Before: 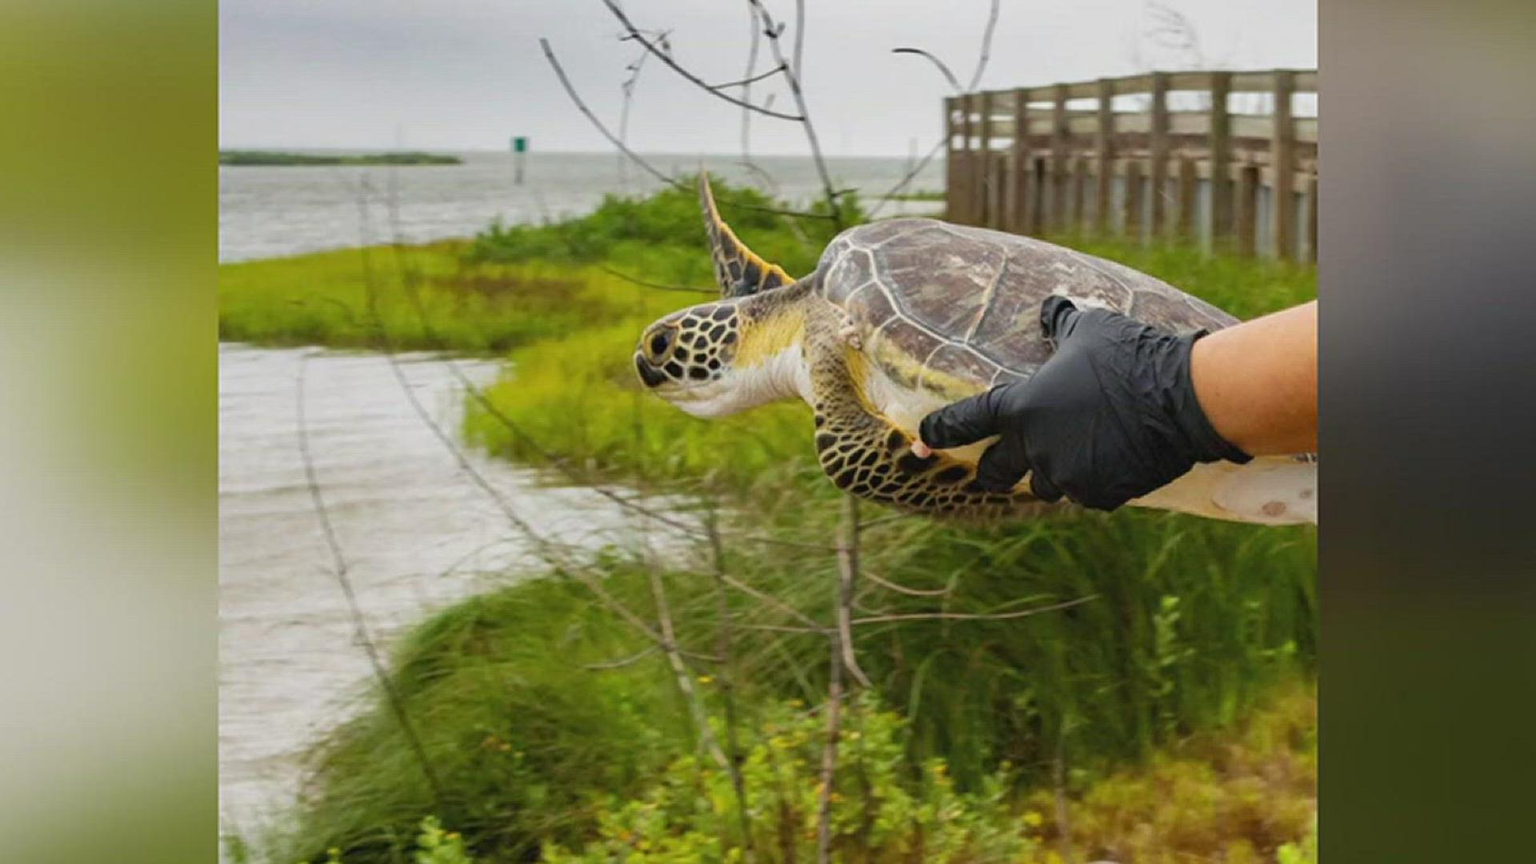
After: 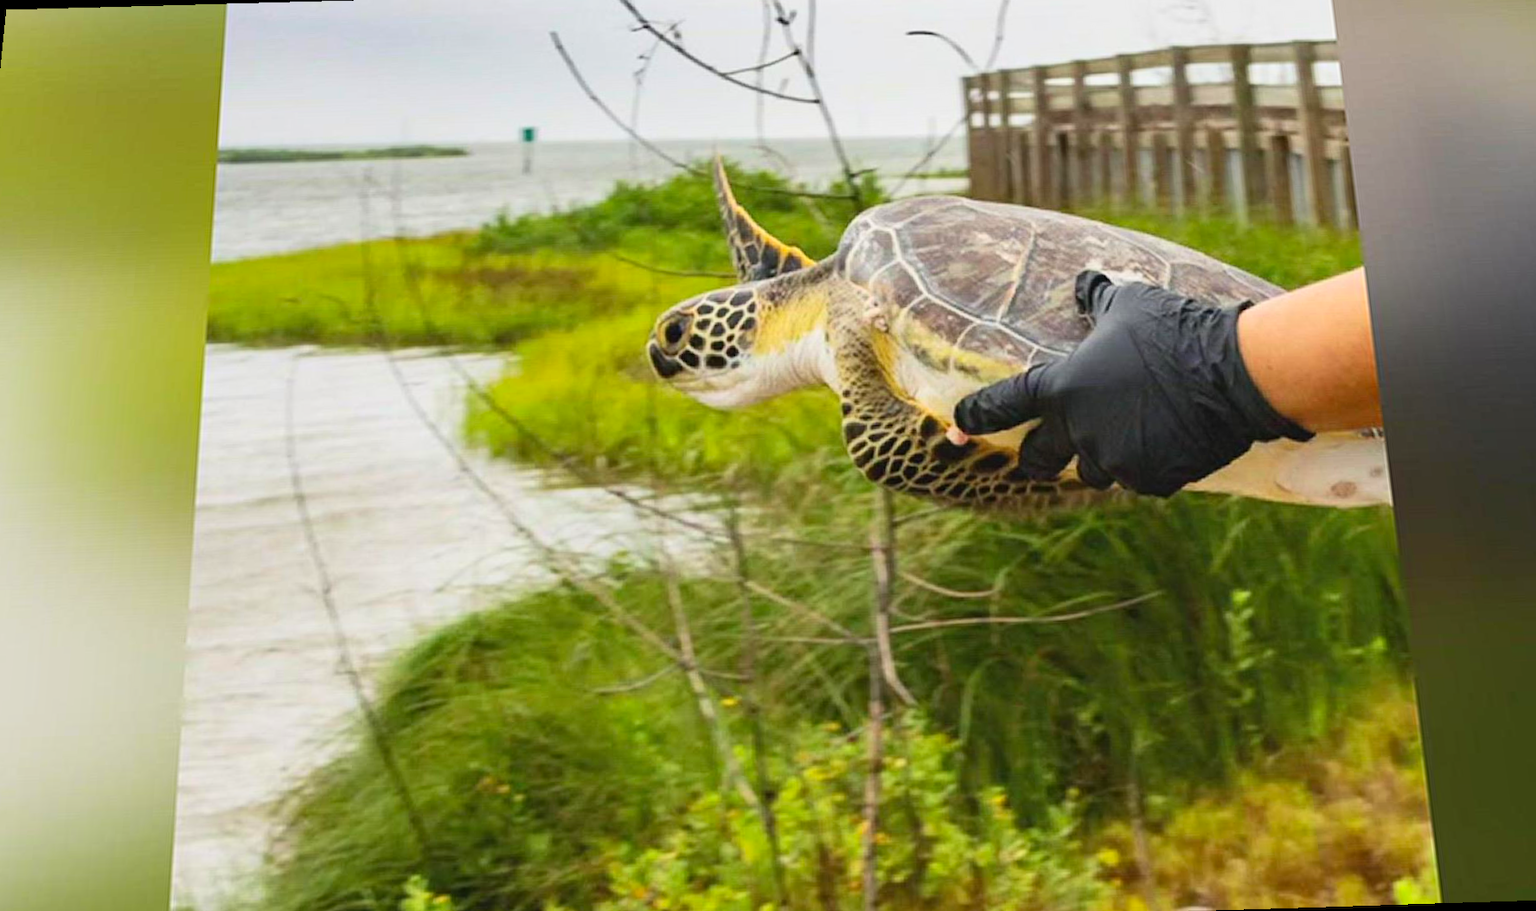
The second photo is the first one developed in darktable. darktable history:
rotate and perspective: rotation -1.68°, lens shift (vertical) -0.146, crop left 0.049, crop right 0.912, crop top 0.032, crop bottom 0.96
contrast brightness saturation: contrast 0.2, brightness 0.16, saturation 0.22
